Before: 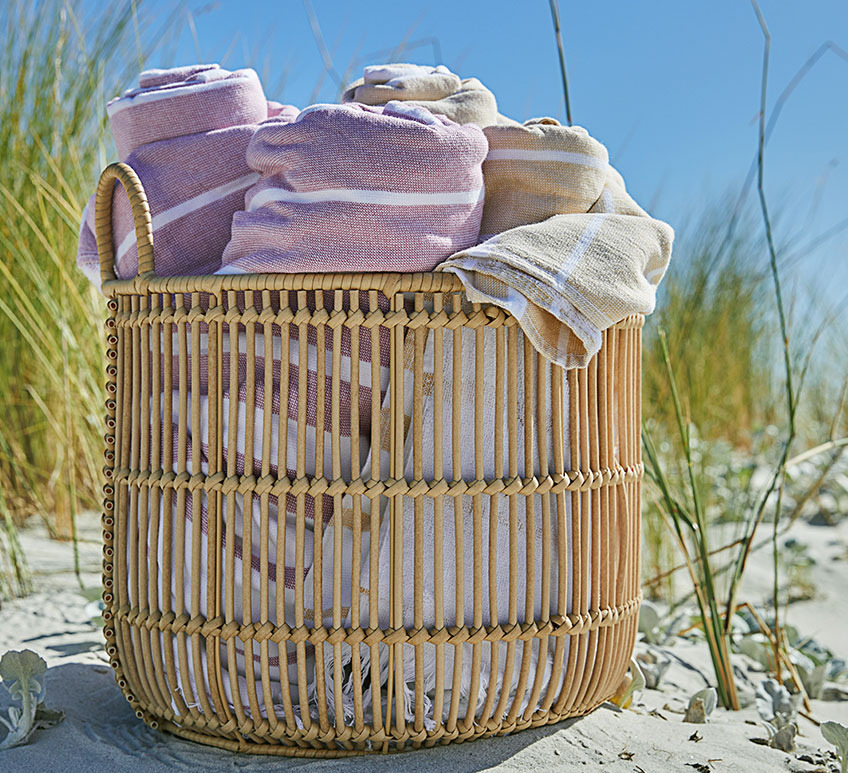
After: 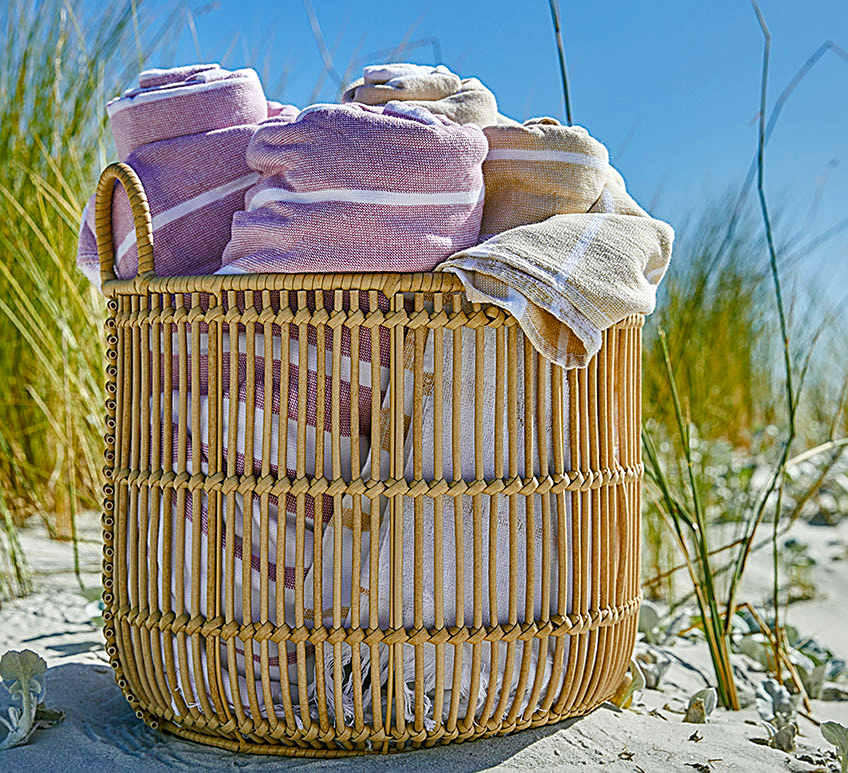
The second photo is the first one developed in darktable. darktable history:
color balance rgb: perceptual saturation grading › global saturation 35%, perceptual saturation grading › highlights -25%, perceptual saturation grading › shadows 50%
local contrast: on, module defaults
sharpen: on, module defaults
base curve: curves: ch0 [(0, 0) (0.303, 0.277) (1, 1)]
